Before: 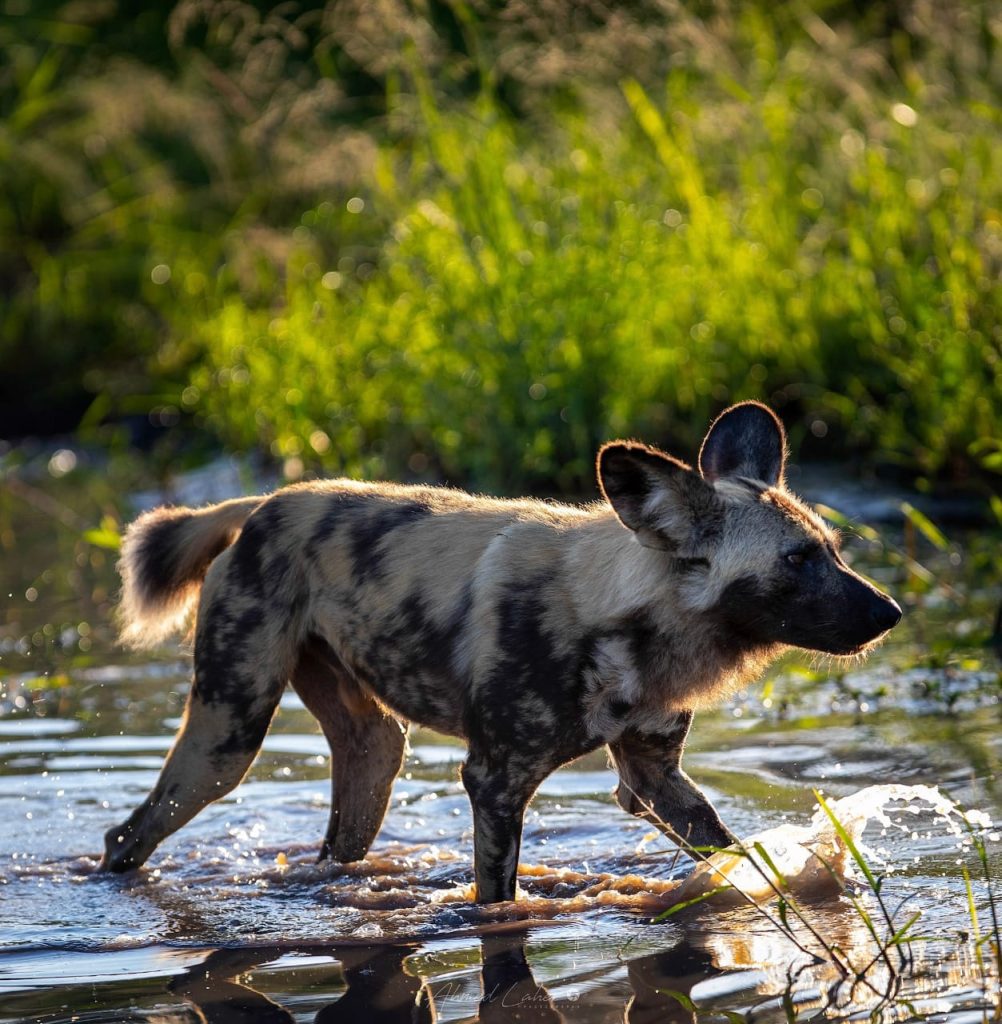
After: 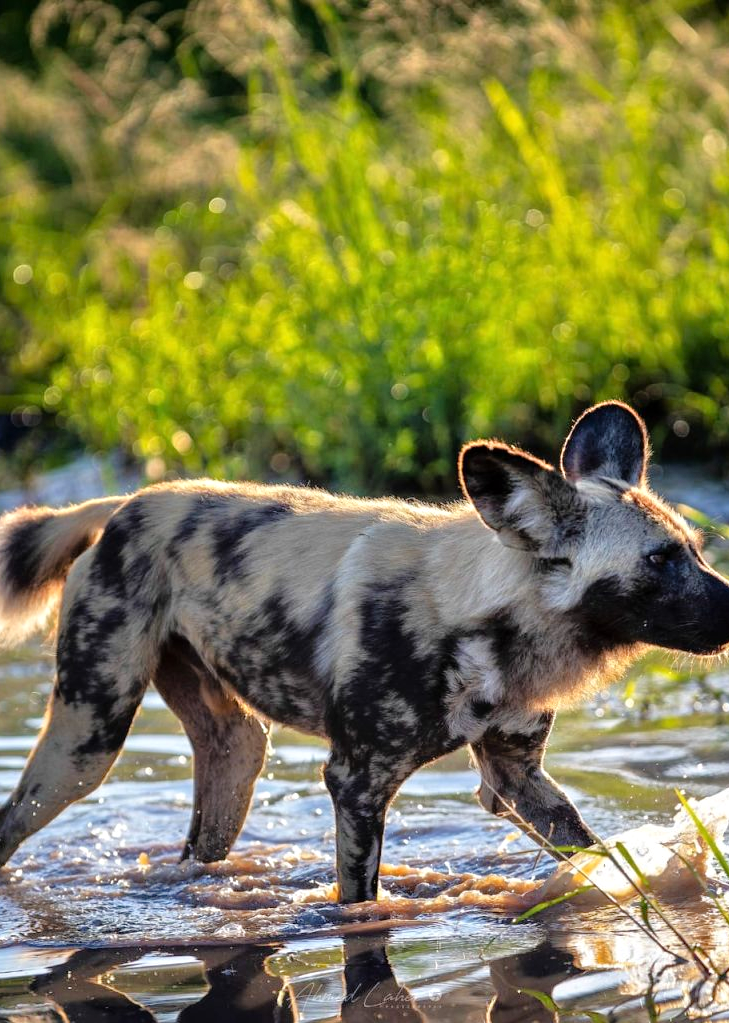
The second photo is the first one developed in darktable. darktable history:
crop: left 13.807%, top 0%, right 13.421%
tone equalizer: -7 EV 0.158 EV, -6 EV 0.569 EV, -5 EV 1.11 EV, -4 EV 1.34 EV, -3 EV 1.15 EV, -2 EV 0.6 EV, -1 EV 0.155 EV, mask exposure compensation -0.508 EV
